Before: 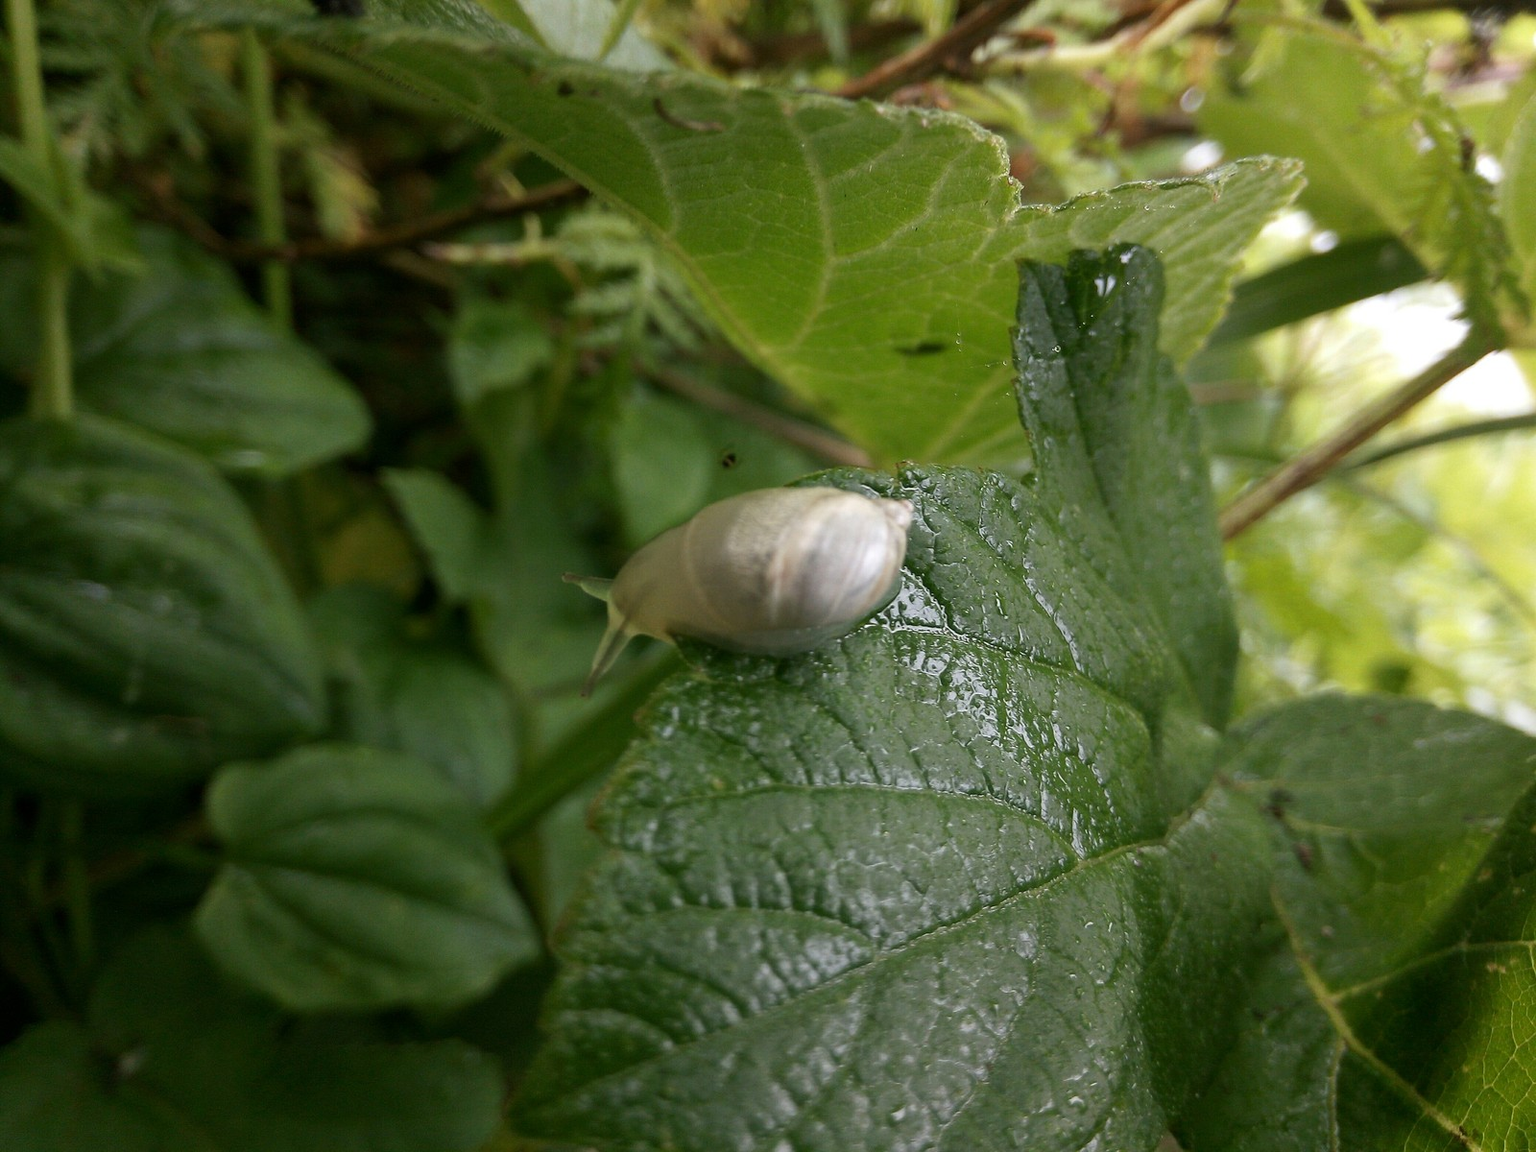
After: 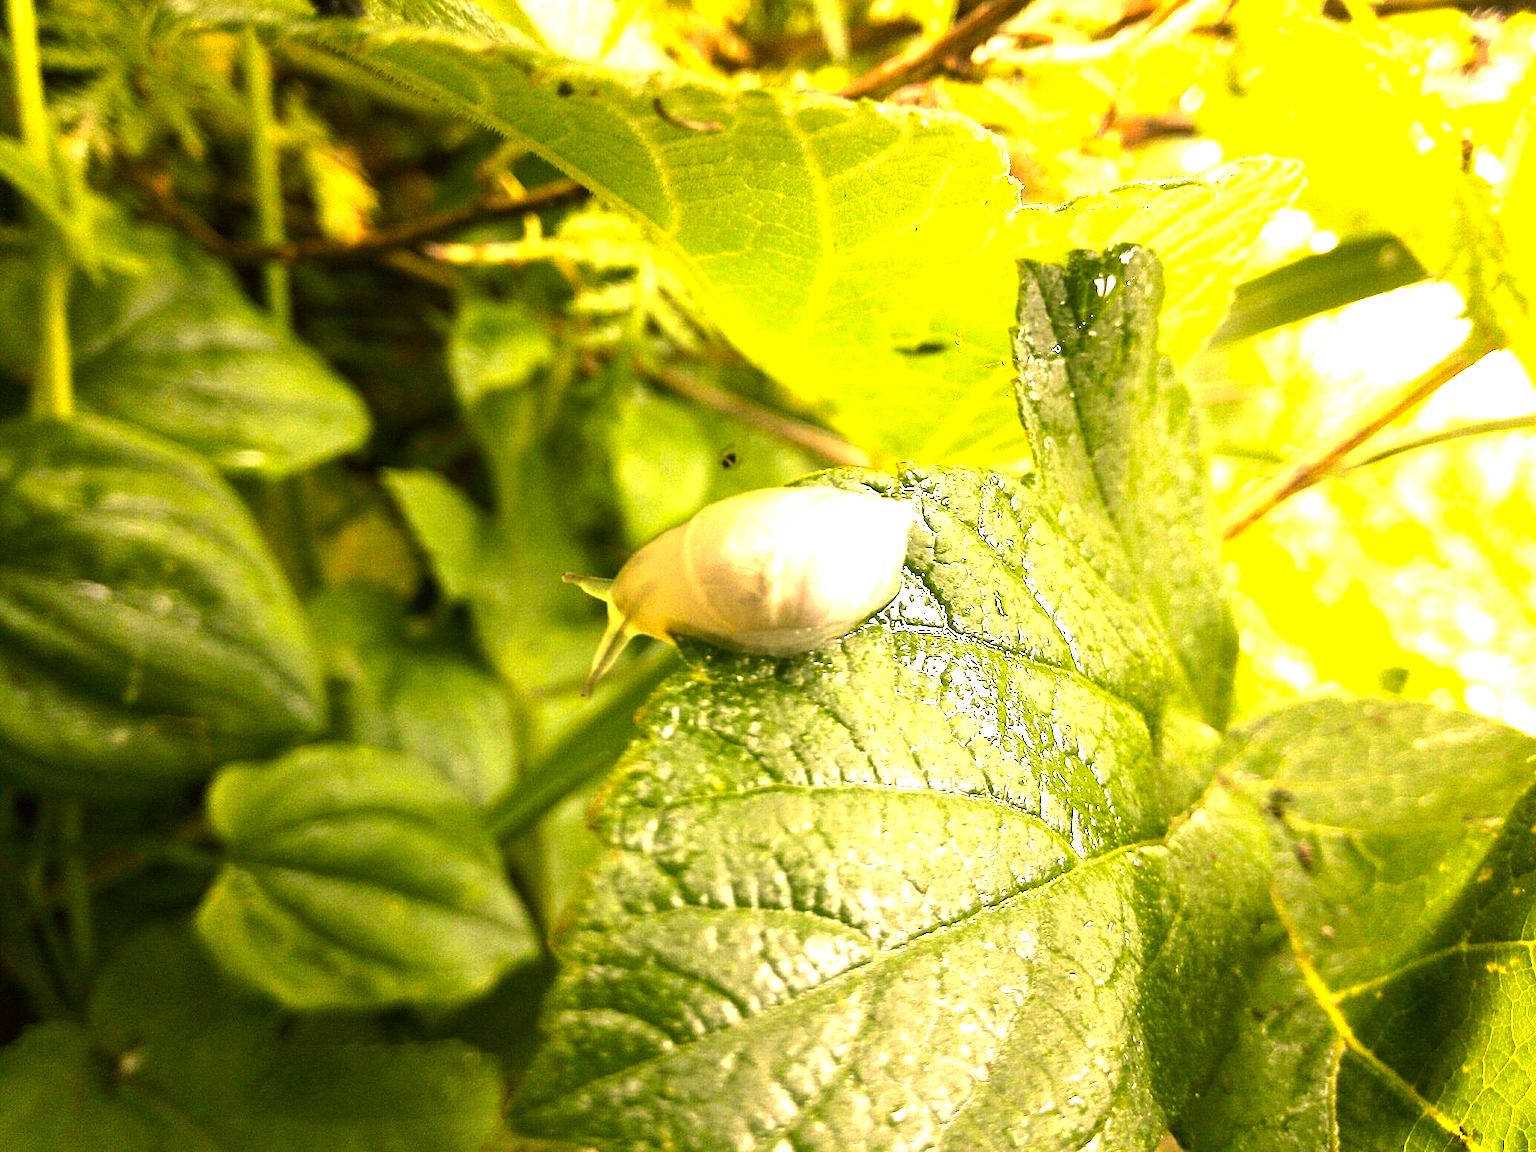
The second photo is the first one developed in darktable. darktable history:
sharpen: amount 0.2
color correction: highlights a* 17.94, highlights b* 35.39, shadows a* 1.48, shadows b* 6.42, saturation 1.01
tone equalizer: -8 EV -0.75 EV, -7 EV -0.7 EV, -6 EV -0.6 EV, -5 EV -0.4 EV, -3 EV 0.4 EV, -2 EV 0.6 EV, -1 EV 0.7 EV, +0 EV 0.75 EV, edges refinement/feathering 500, mask exposure compensation -1.57 EV, preserve details no
exposure: exposure 2.003 EV, compensate highlight preservation false
